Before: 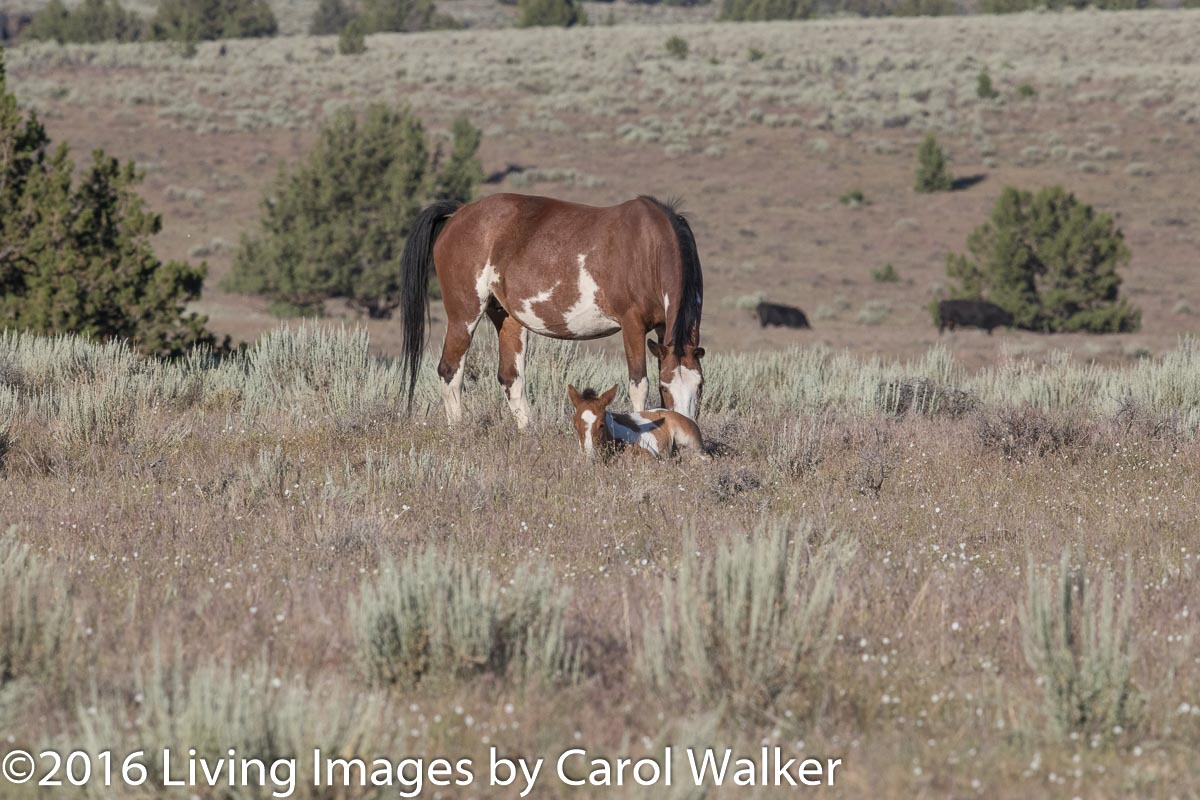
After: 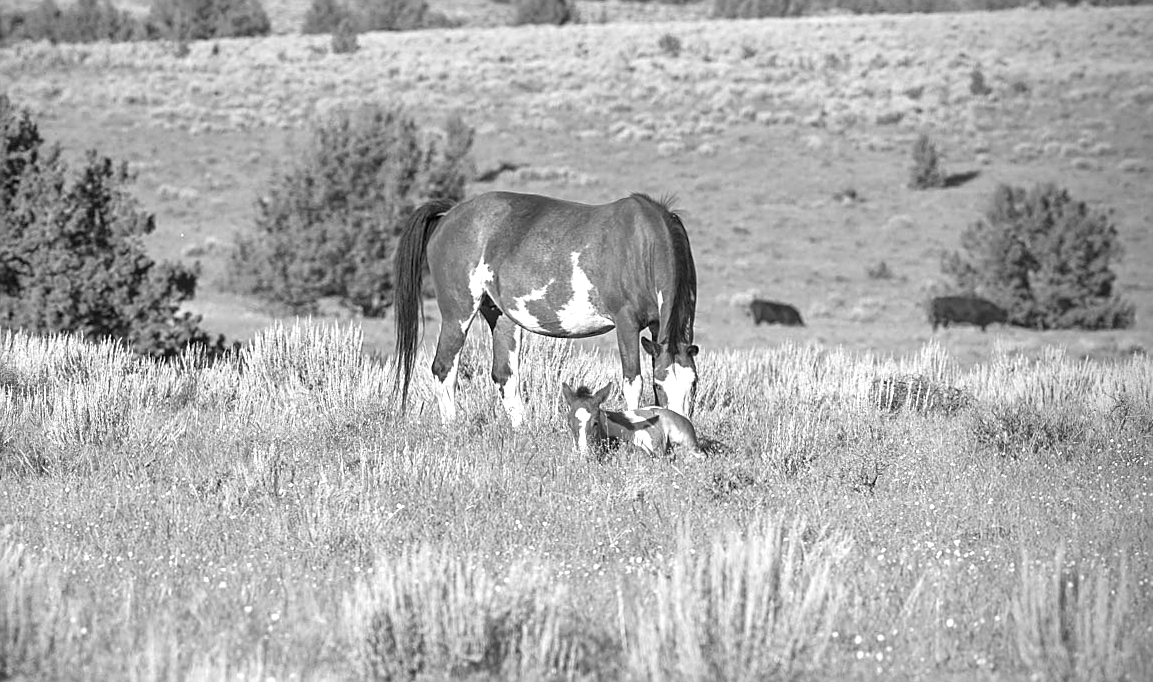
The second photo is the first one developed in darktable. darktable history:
vignetting: center (-0.15, 0.013)
sharpen: on, module defaults
monochrome: a 73.58, b 64.21
crop and rotate: angle 0.2°, left 0.275%, right 3.127%, bottom 14.18%
exposure: black level correction 0, exposure 1.173 EV, compensate exposure bias true, compensate highlight preservation false
white balance: red 0.967, blue 1.119, emerald 0.756
